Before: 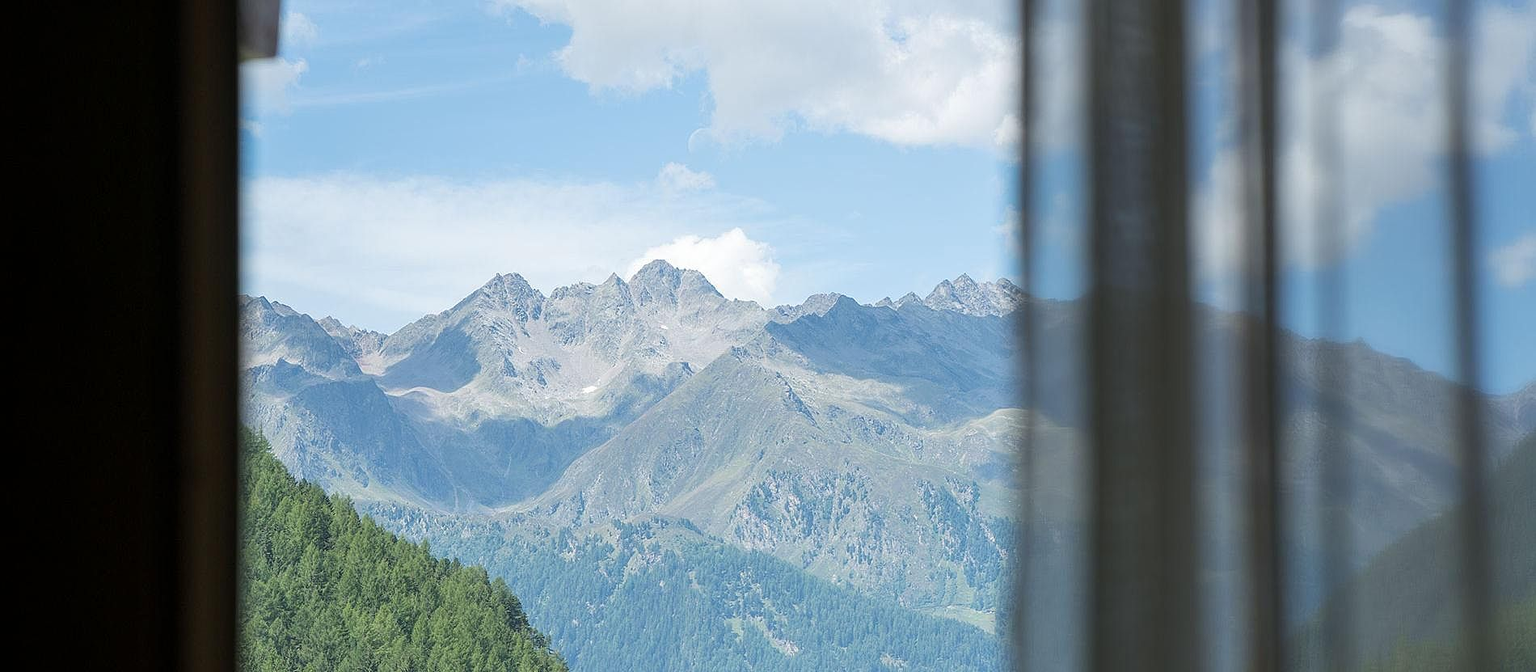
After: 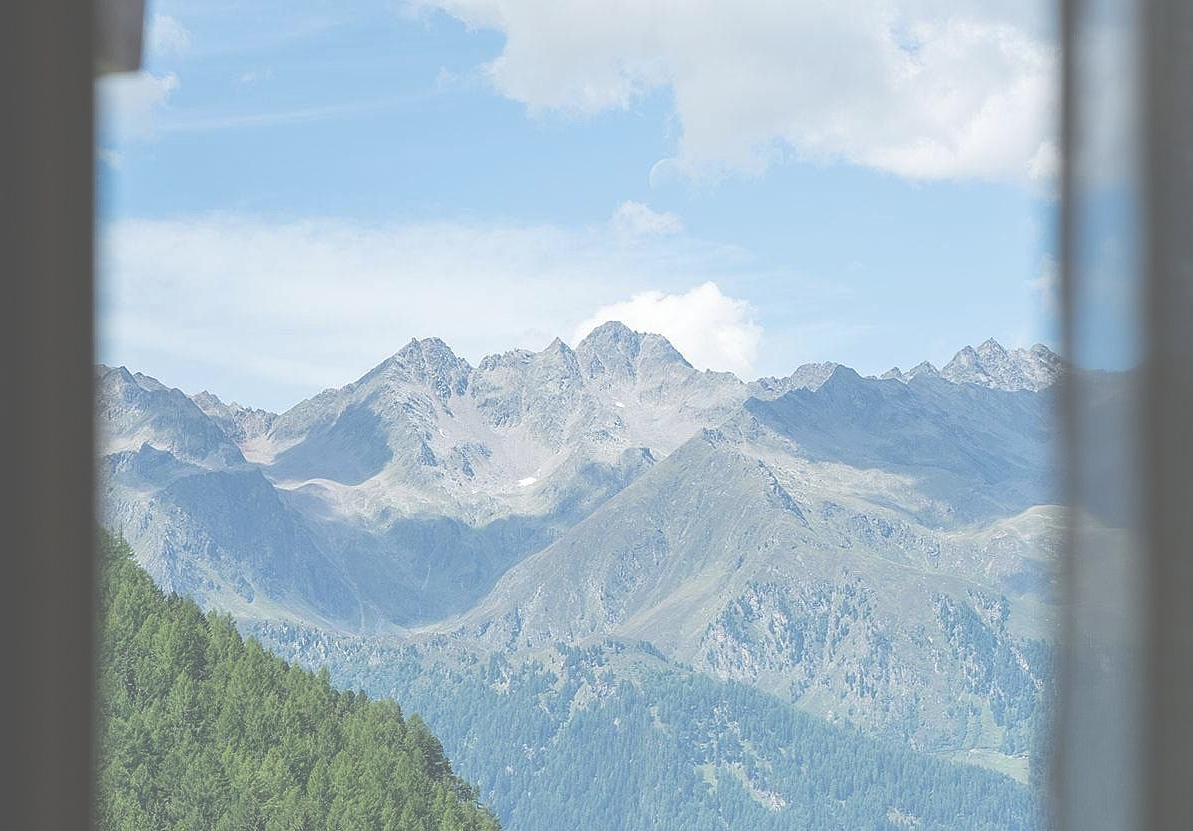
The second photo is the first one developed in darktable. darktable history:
exposure: black level correction -0.087, compensate highlight preservation false
crop: left 10.644%, right 26.528%
